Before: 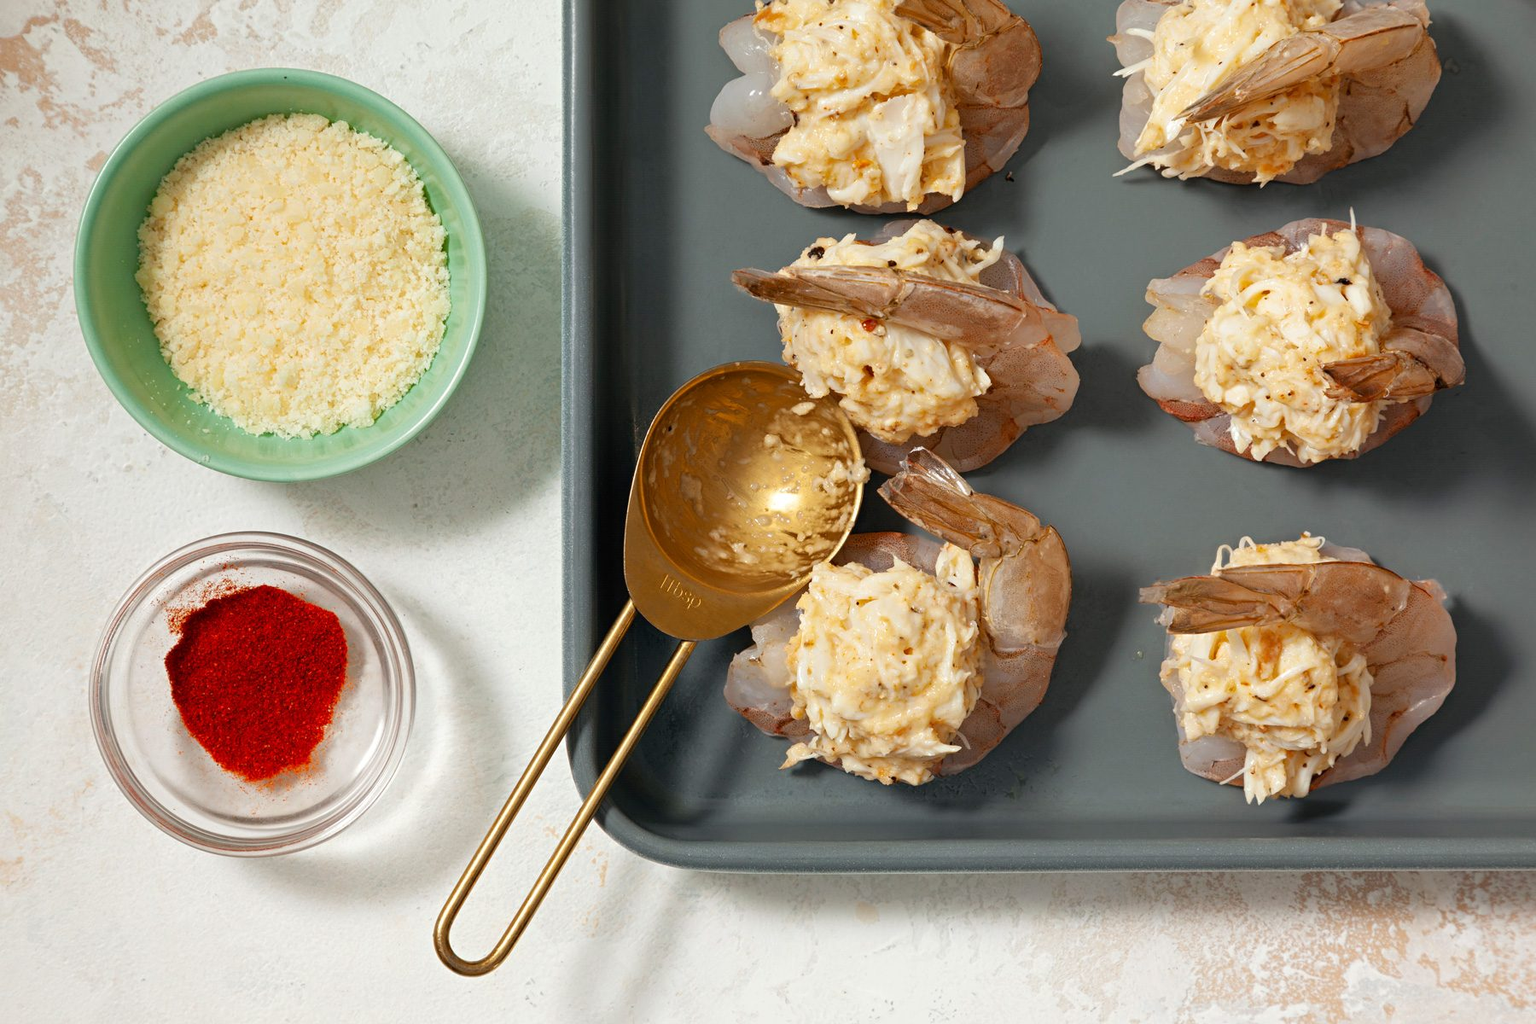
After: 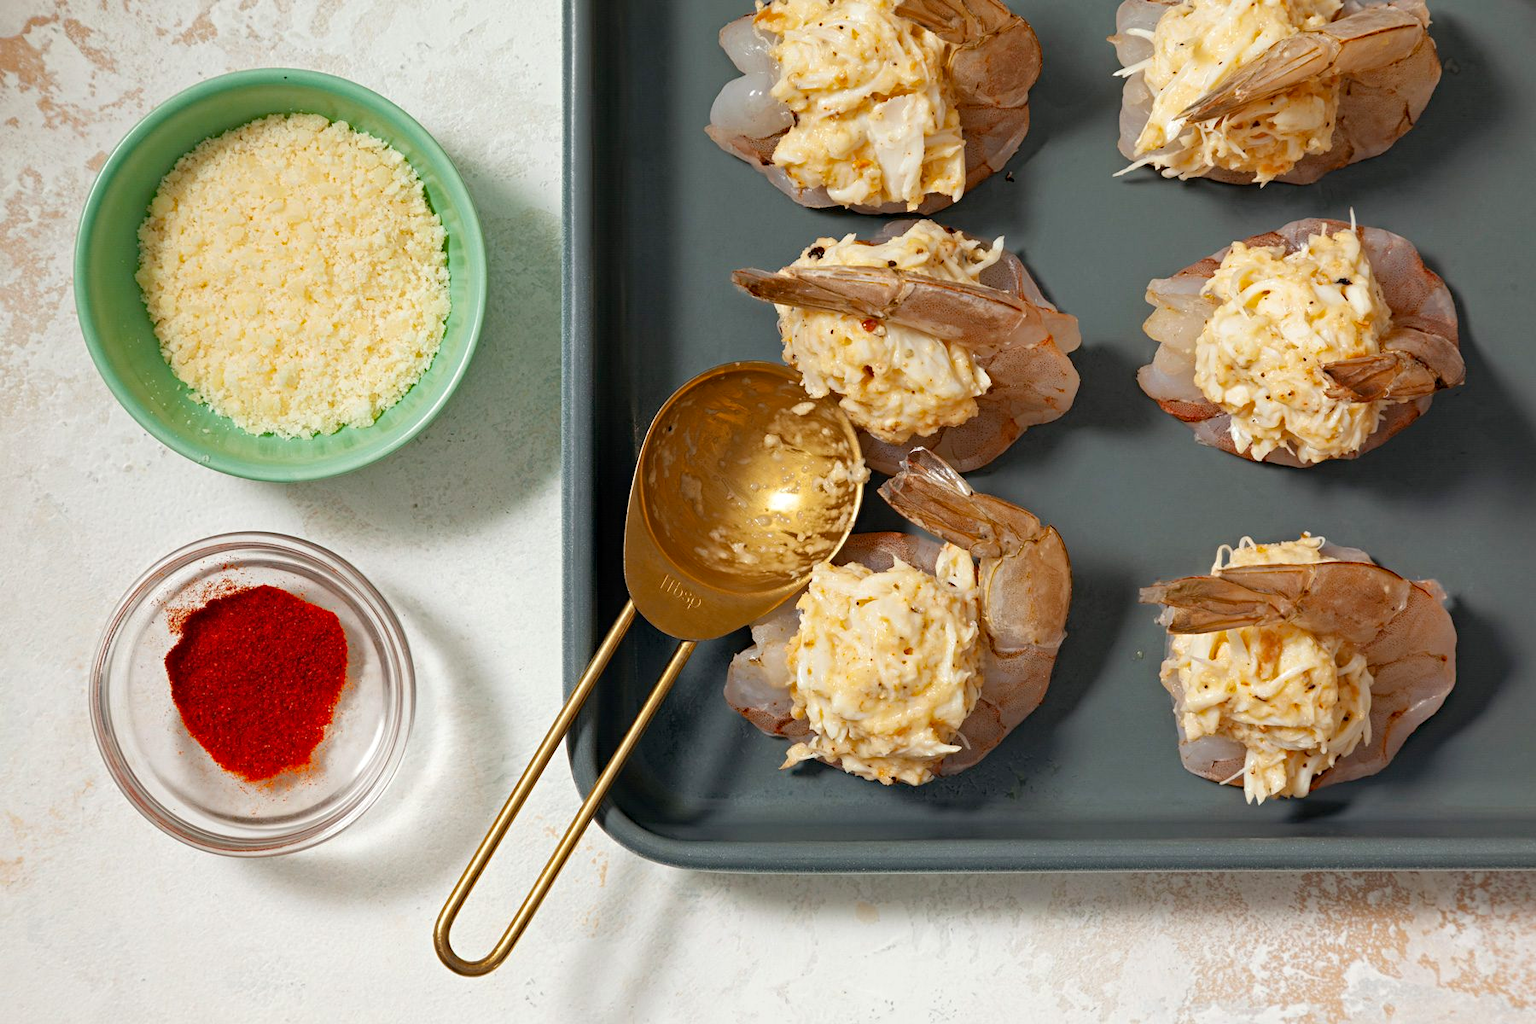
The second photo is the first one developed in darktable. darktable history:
haze removal: strength 0.281, distance 0.244, adaptive false
